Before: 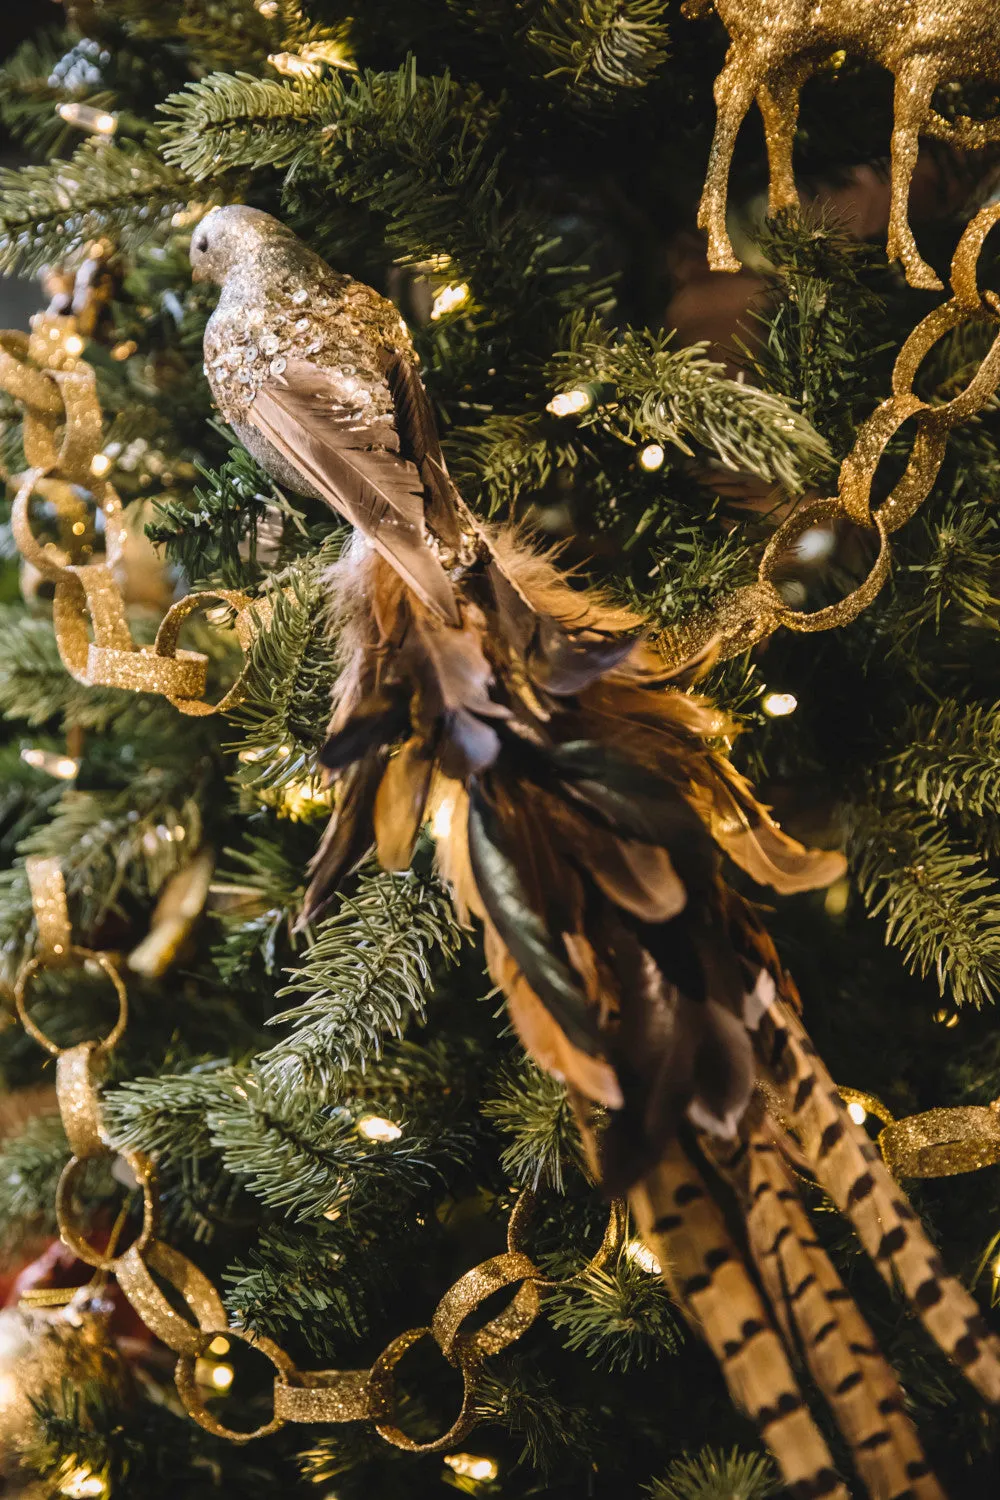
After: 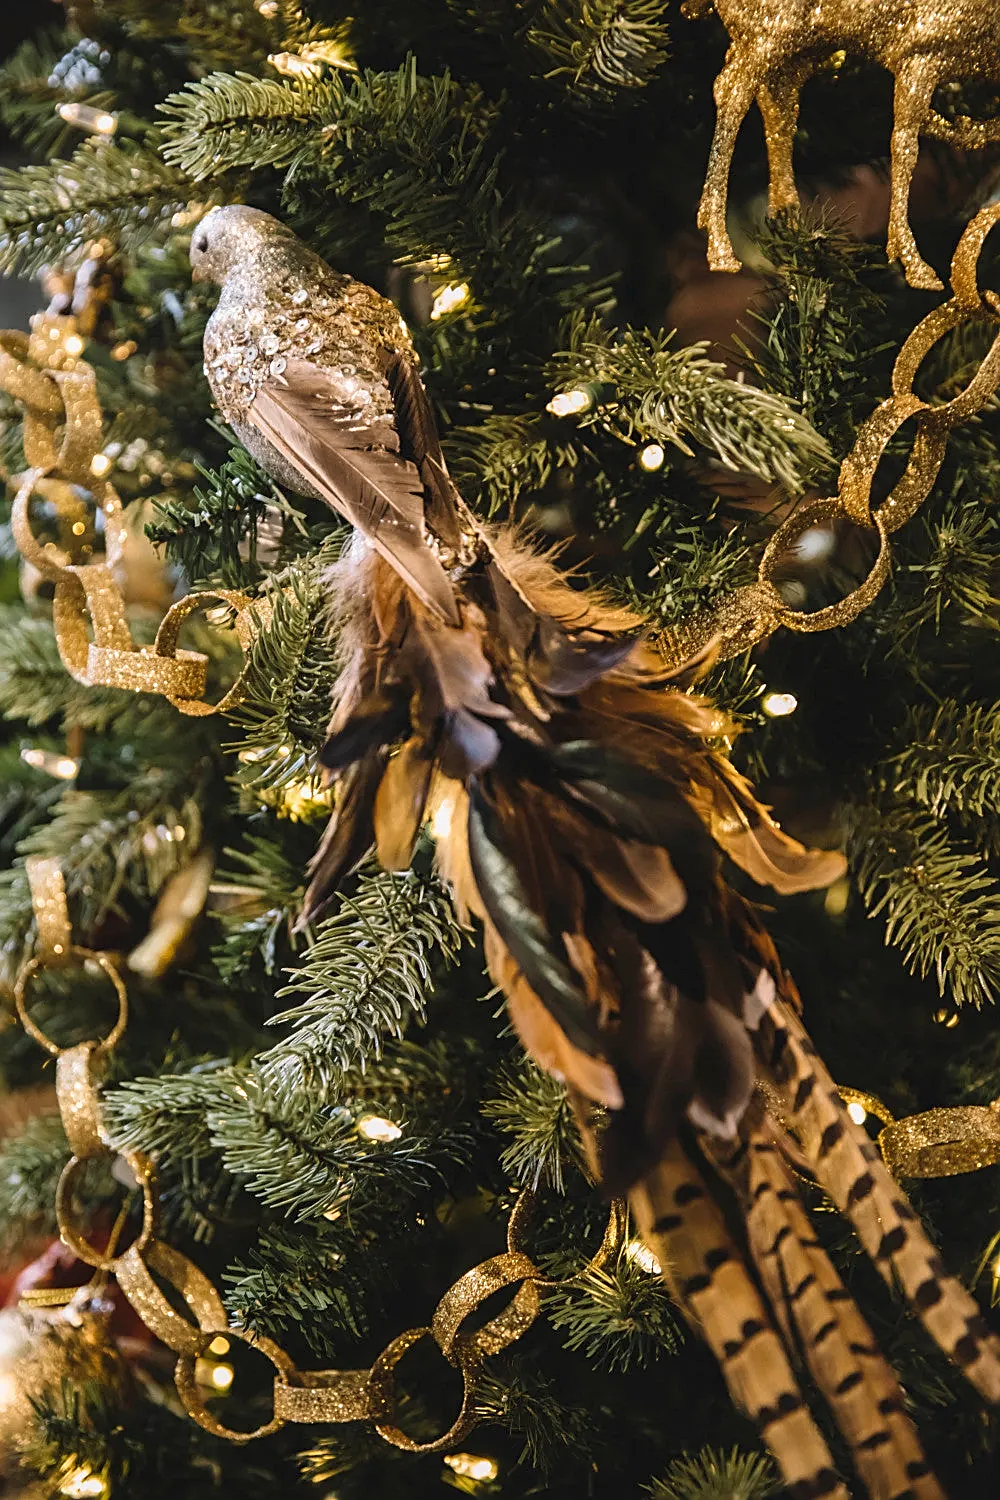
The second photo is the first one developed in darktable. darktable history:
local contrast: mode bilateral grid, contrast 15, coarseness 36, detail 105%, midtone range 0.2
sharpen: on, module defaults
